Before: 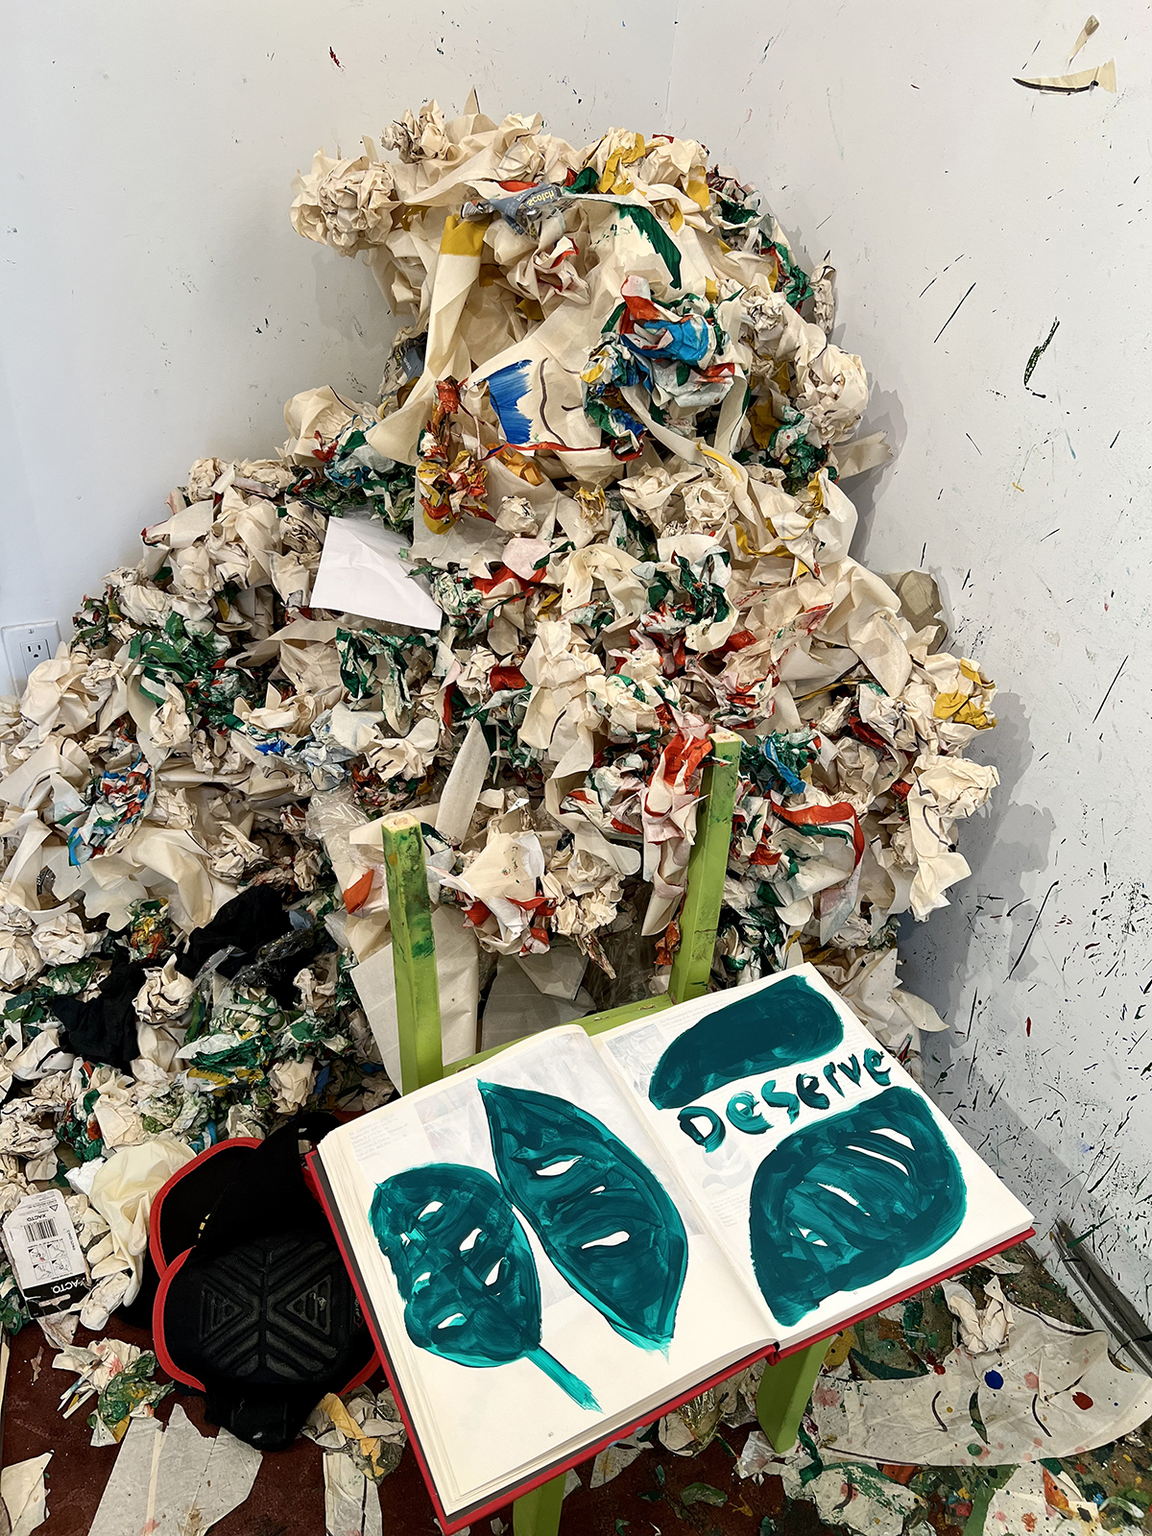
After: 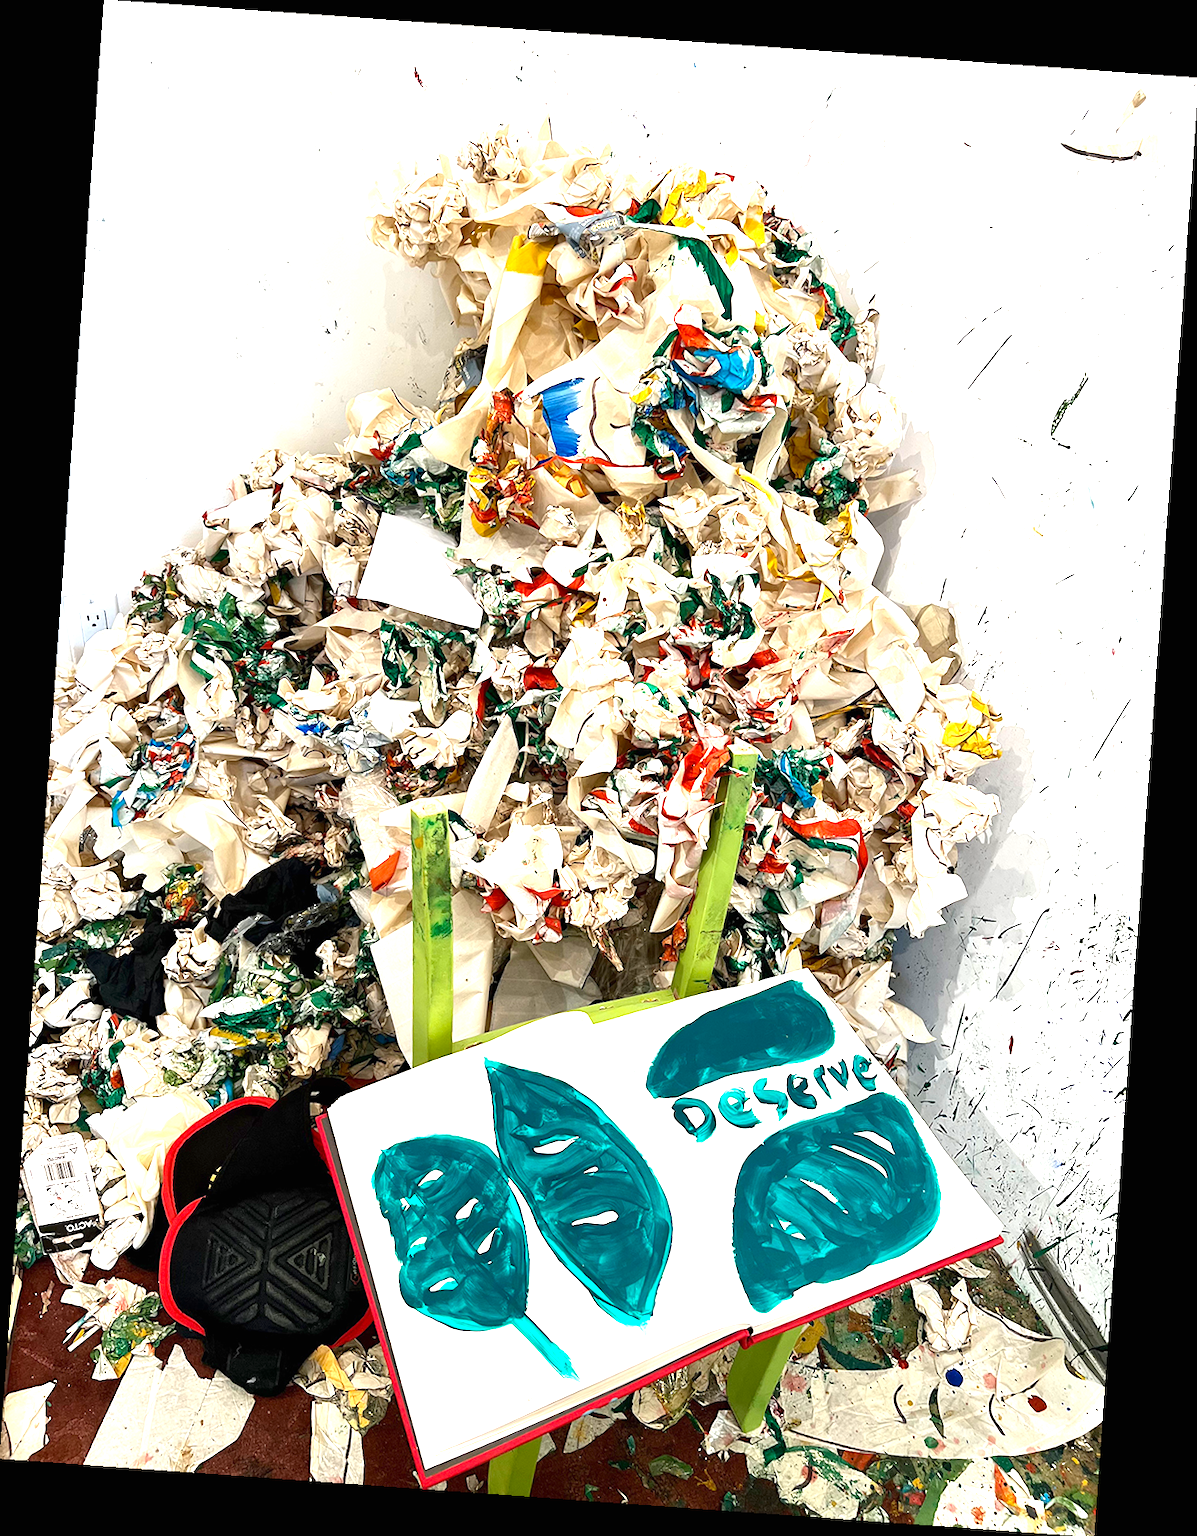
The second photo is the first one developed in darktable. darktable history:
exposure: black level correction 0, exposure 1.2 EV, compensate exposure bias true, compensate highlight preservation false
rotate and perspective: rotation 4.1°, automatic cropping off
